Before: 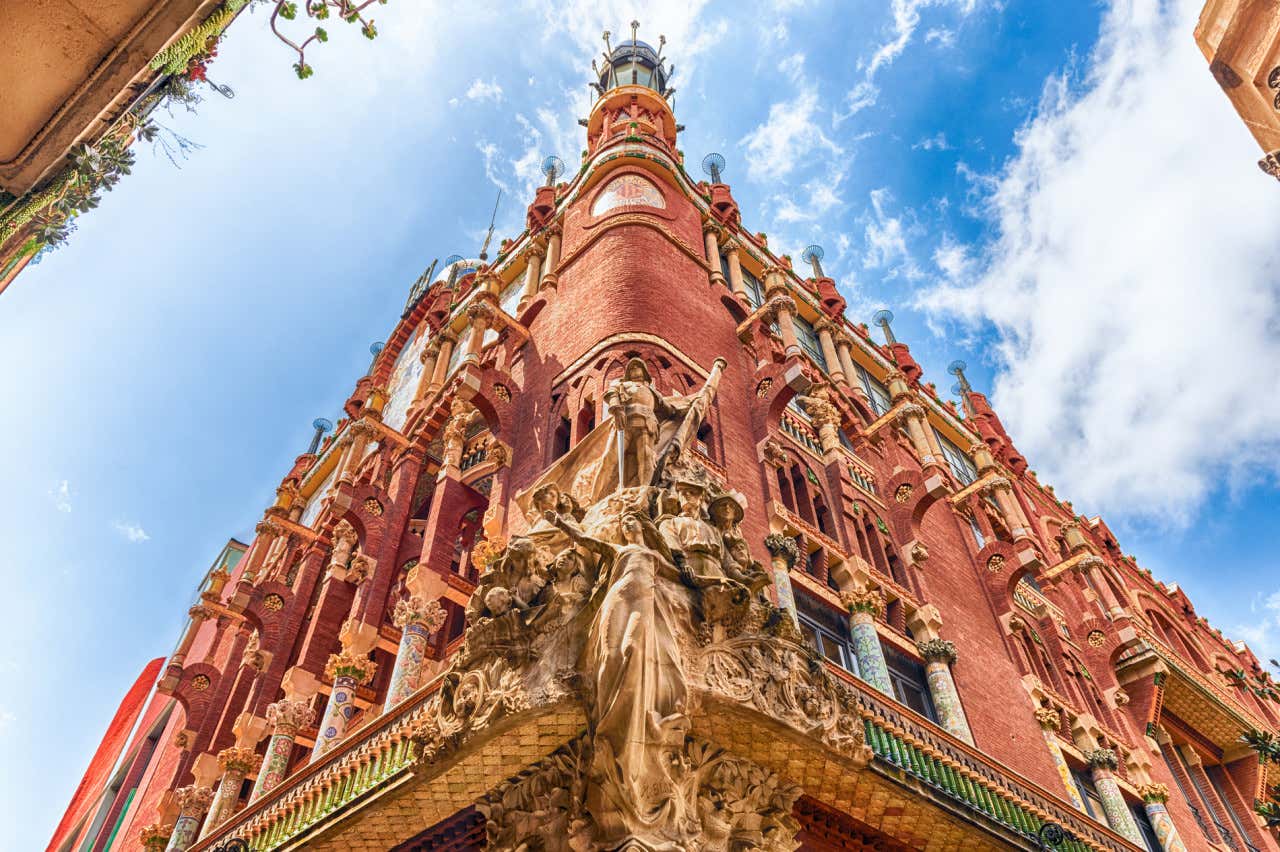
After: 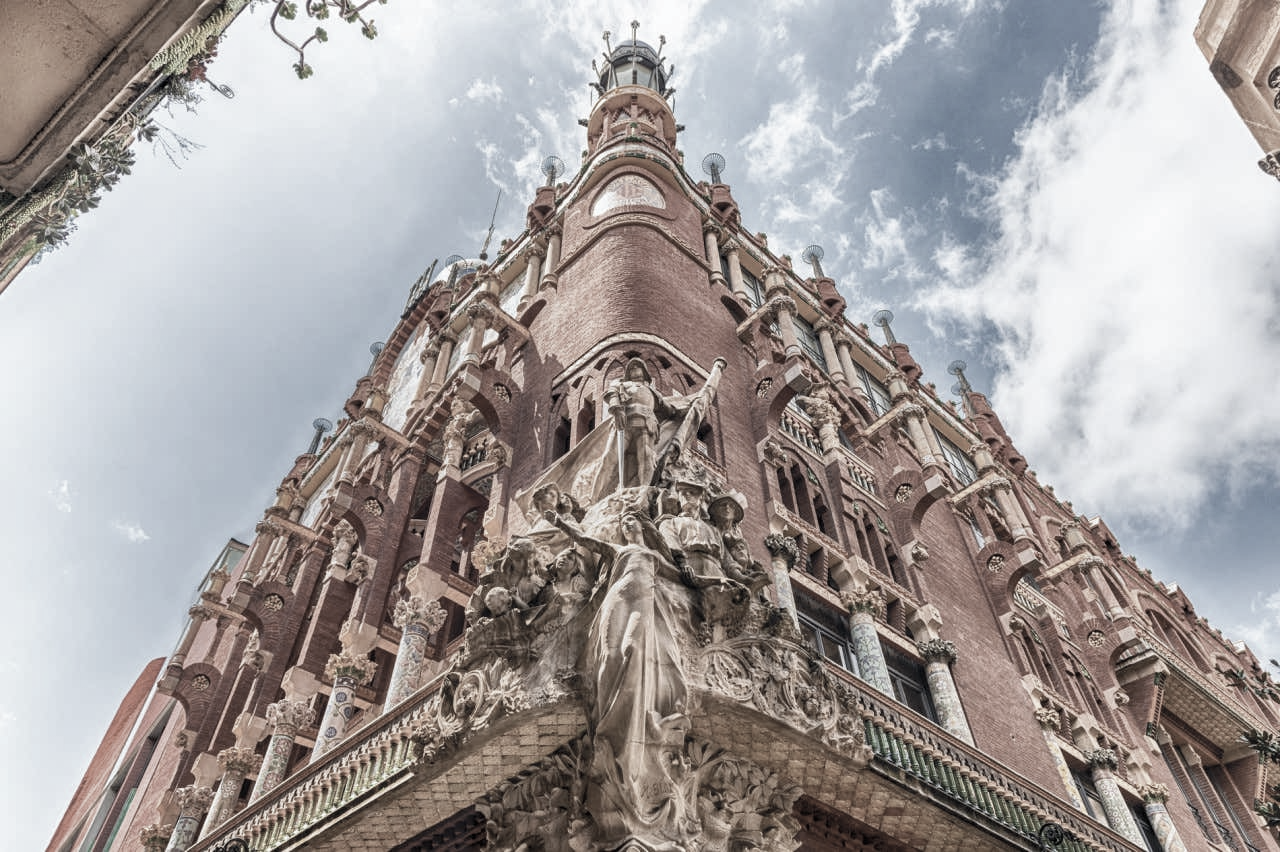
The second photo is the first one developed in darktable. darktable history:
color correction: highlights b* -0.043, saturation 0.245
